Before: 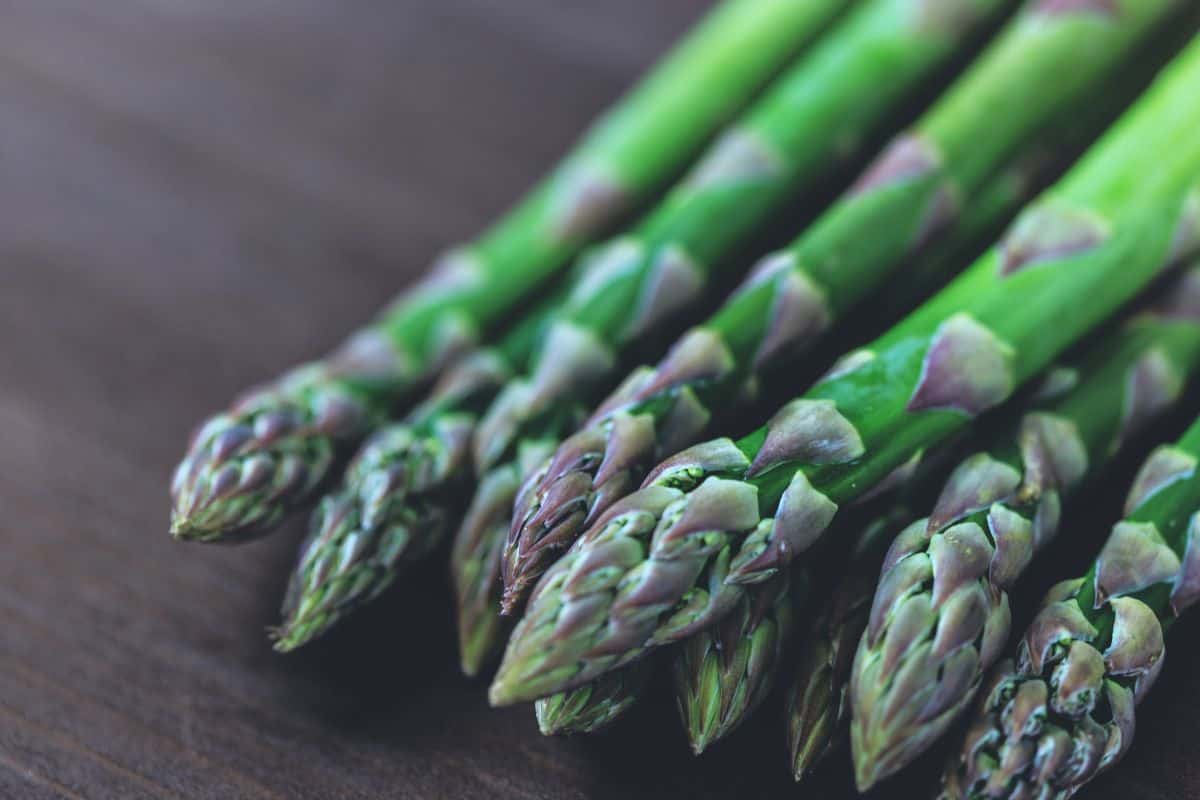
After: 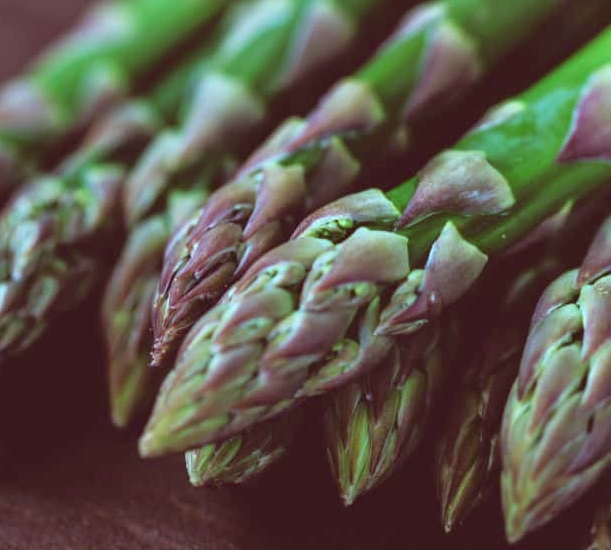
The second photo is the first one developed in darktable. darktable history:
color correction: highlights a* -7.23, highlights b* -0.161, shadows a* 20.08, shadows b* 11.73
crop and rotate: left 29.237%, top 31.152%, right 19.807%
